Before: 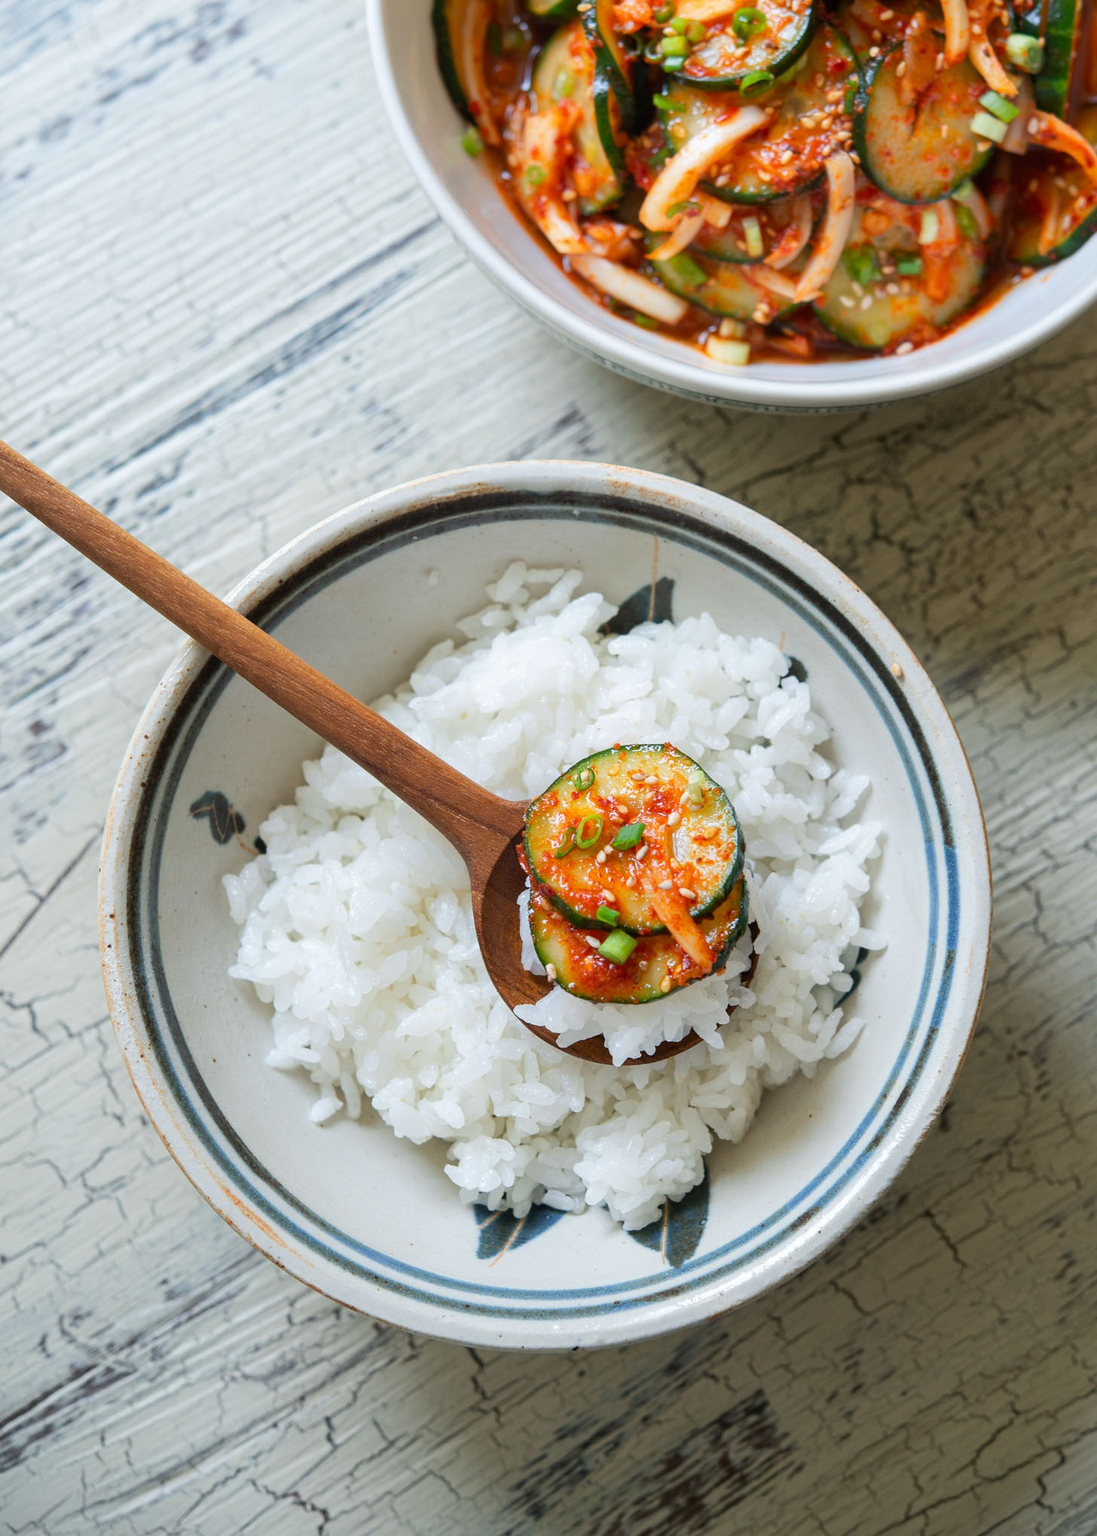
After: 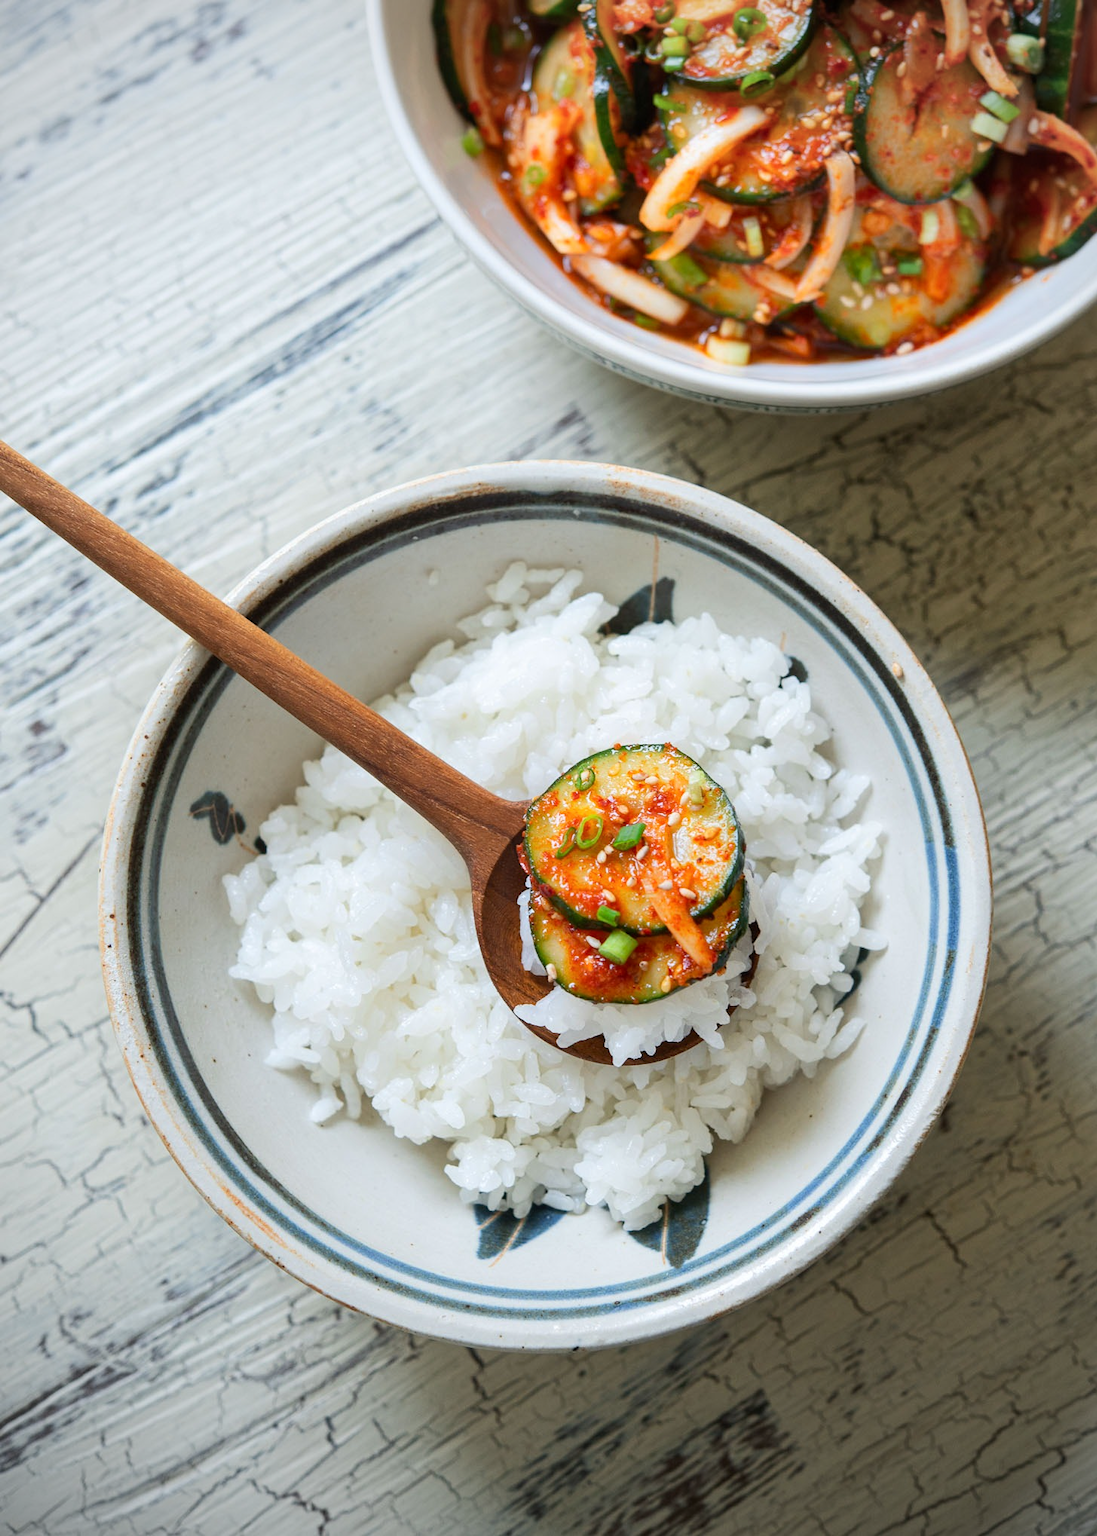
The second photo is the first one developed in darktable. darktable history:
vignetting: fall-off radius 63.6%
contrast brightness saturation: contrast 0.1, brightness 0.02, saturation 0.02
